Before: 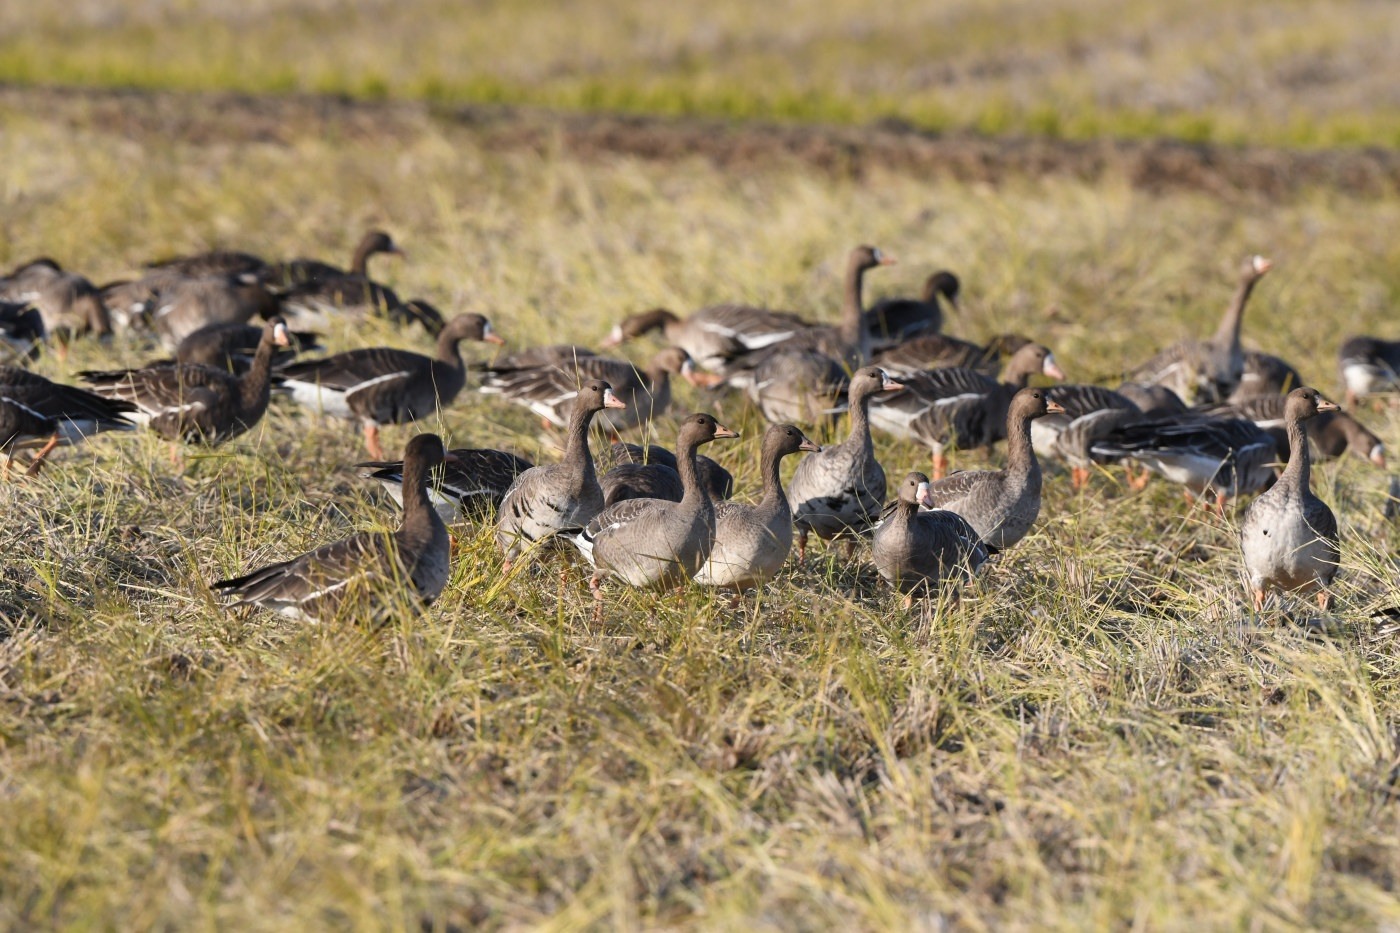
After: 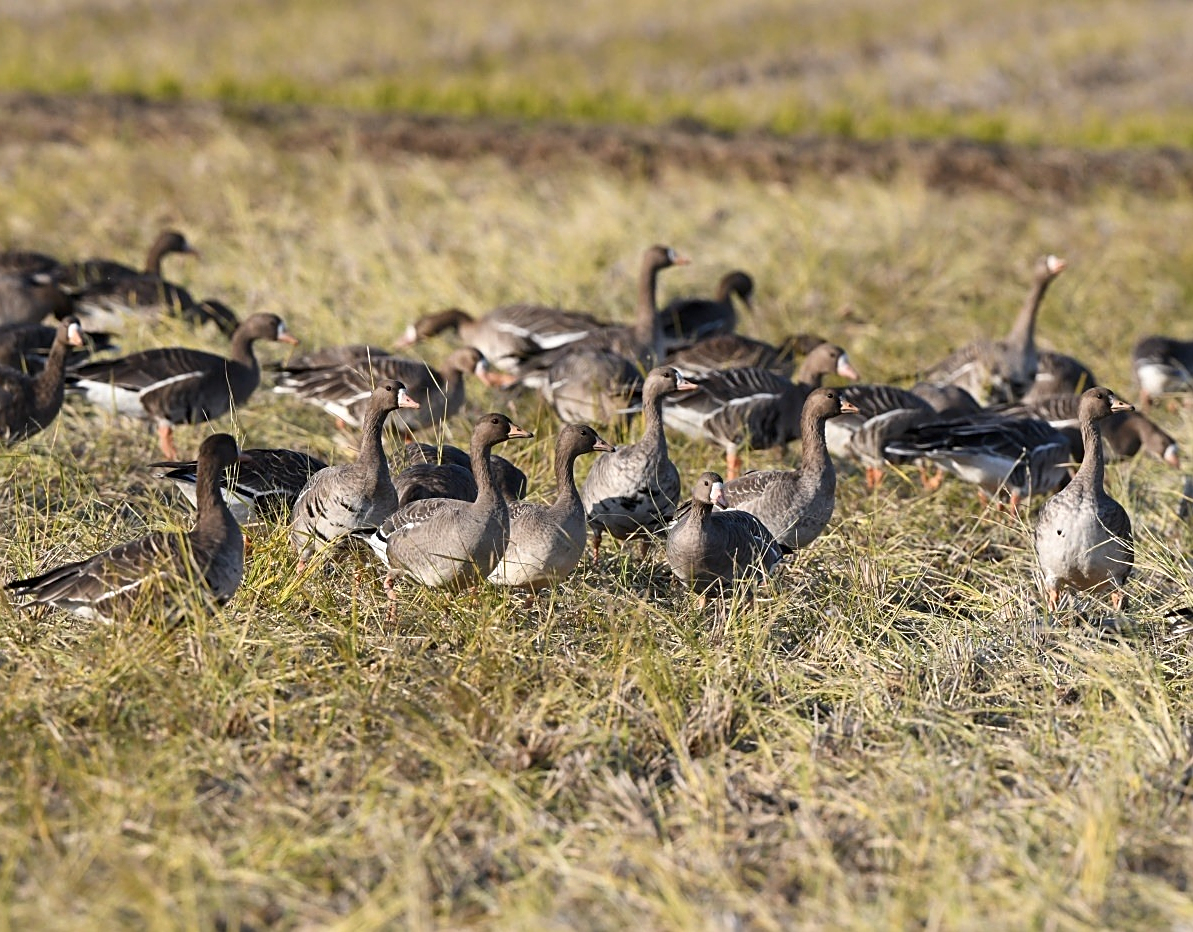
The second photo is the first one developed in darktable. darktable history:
local contrast: mode bilateral grid, contrast 19, coarseness 50, detail 119%, midtone range 0.2
crop and rotate: left 14.779%
sharpen: on, module defaults
